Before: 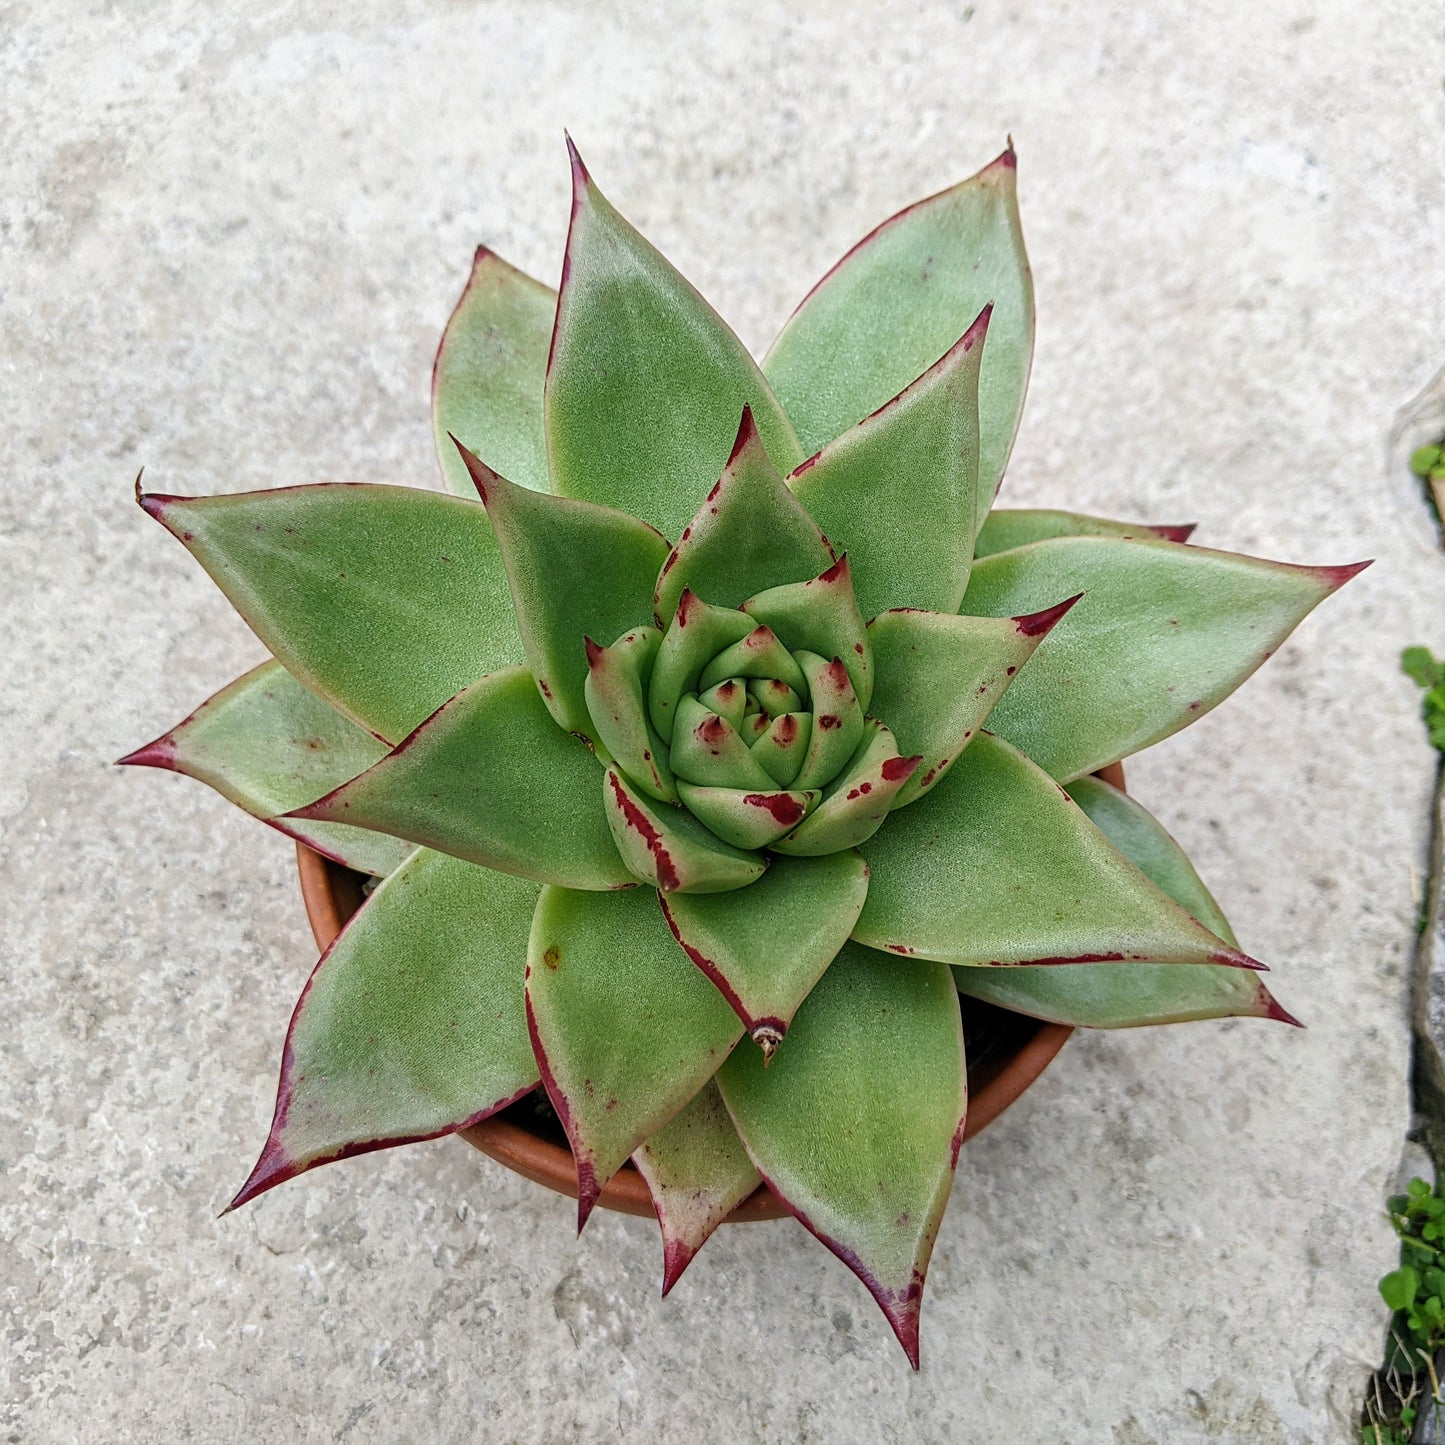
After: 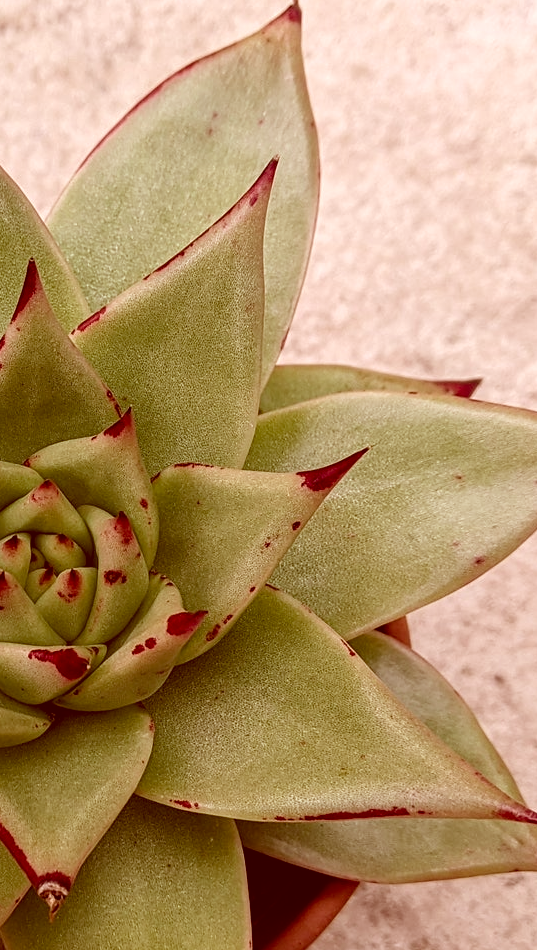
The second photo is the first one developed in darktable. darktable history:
color correction: highlights a* 9.23, highlights b* 8.99, shadows a* 39.91, shadows b* 39.52, saturation 0.78
crop and rotate: left 49.521%, top 10.087%, right 13.271%, bottom 24.136%
